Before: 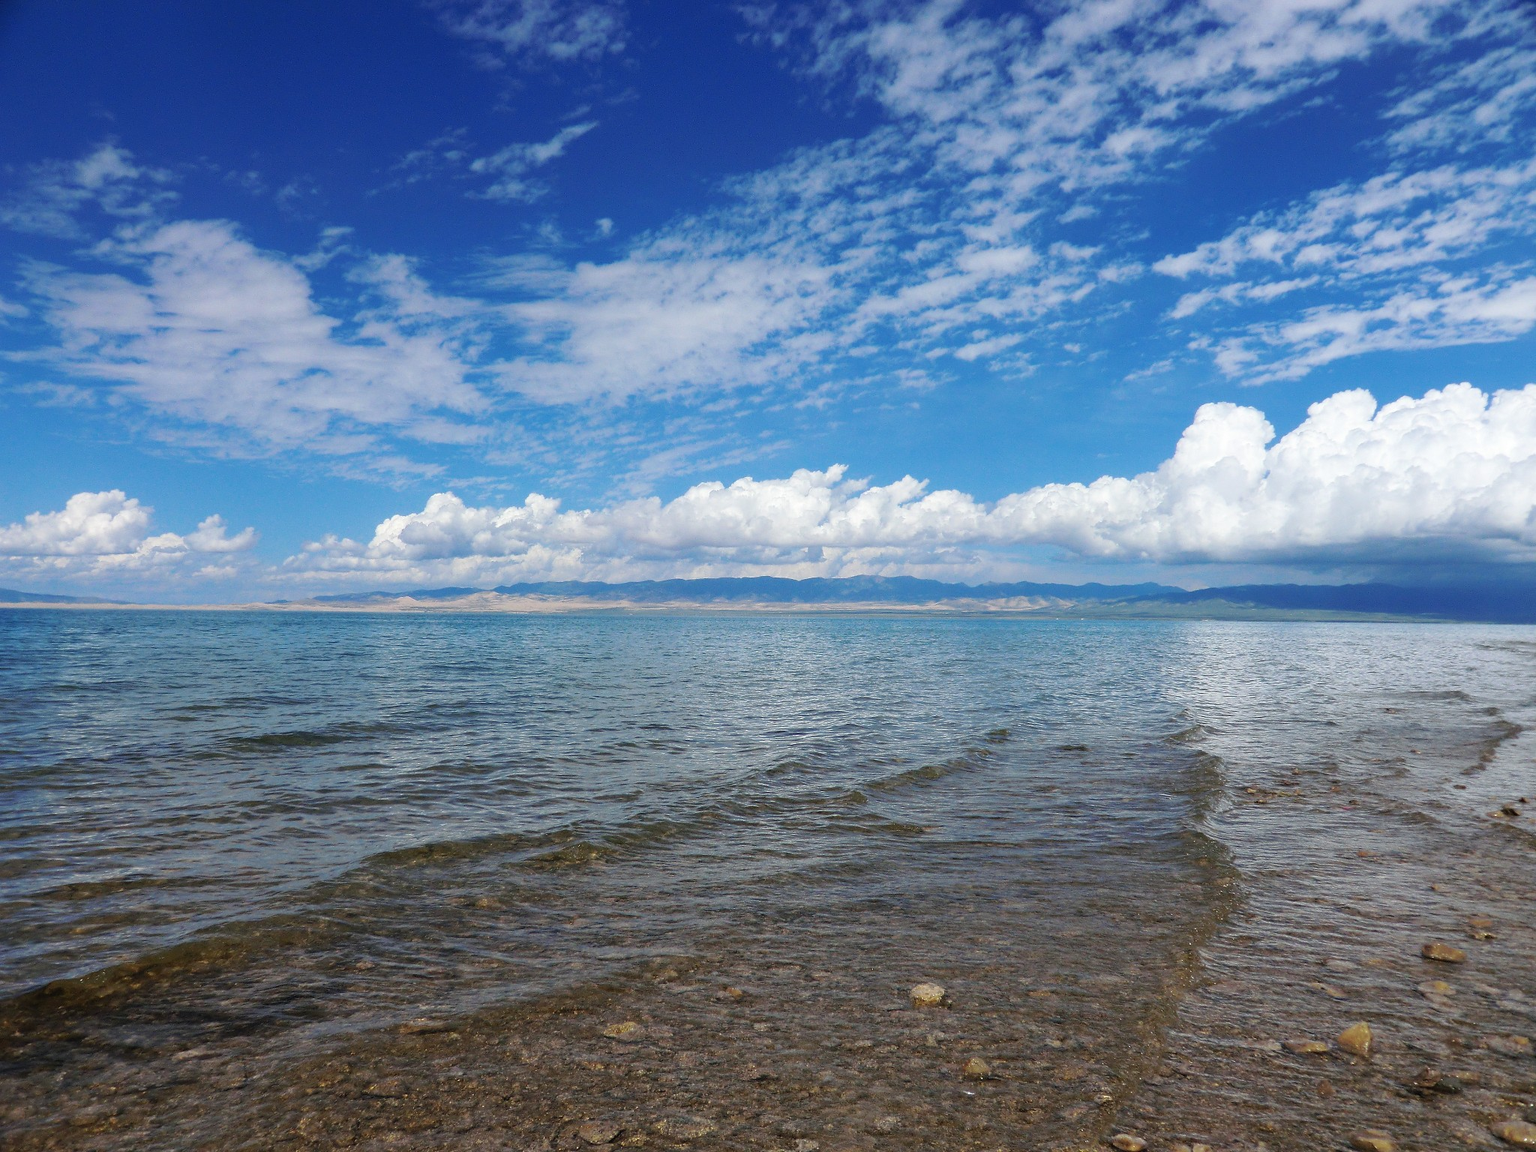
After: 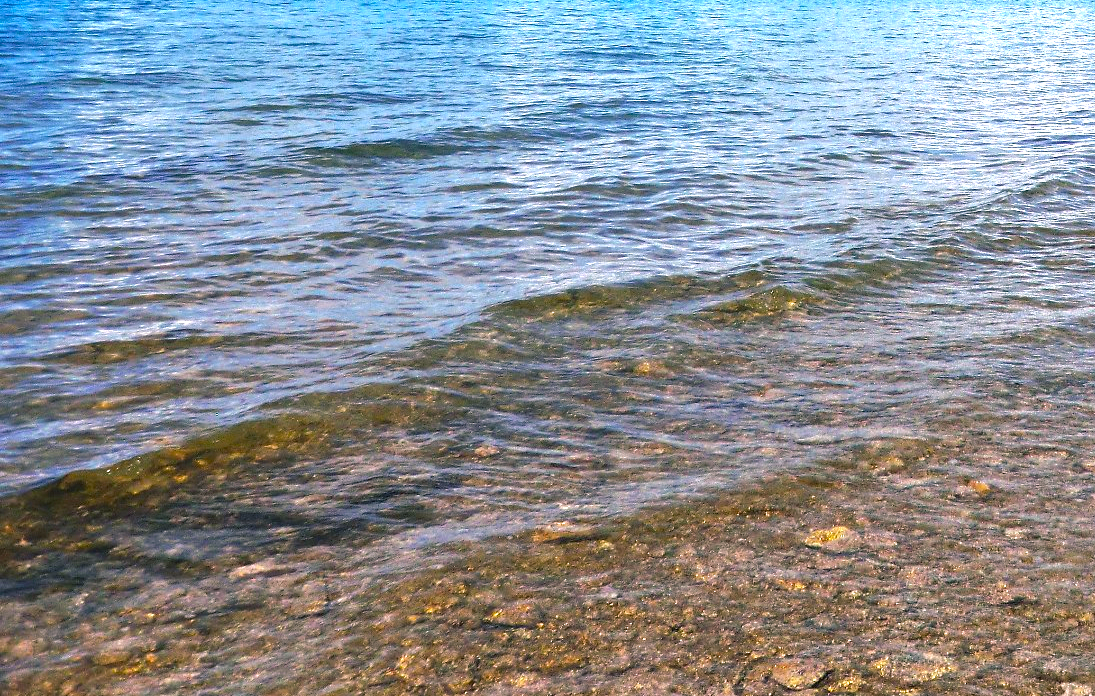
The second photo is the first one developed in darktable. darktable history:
exposure: exposure 1 EV, compensate exposure bias true, compensate highlight preservation false
tone equalizer: -7 EV 0.146 EV, -6 EV 0.587 EV, -5 EV 1.16 EV, -4 EV 1.29 EV, -3 EV 1.16 EV, -2 EV 0.6 EV, -1 EV 0.148 EV, smoothing diameter 24.81%, edges refinement/feathering 12.73, preserve details guided filter
crop and rotate: top 54.438%, right 46.529%, bottom 0.218%
color balance rgb: shadows lift › chroma 5.119%, shadows lift › hue 237.81°, highlights gain › chroma 1.533%, highlights gain › hue 308.65°, perceptual saturation grading › global saturation 29.609%, perceptual brilliance grading › global brilliance 14.173%, perceptual brilliance grading › shadows -35.526%, global vibrance 20%
